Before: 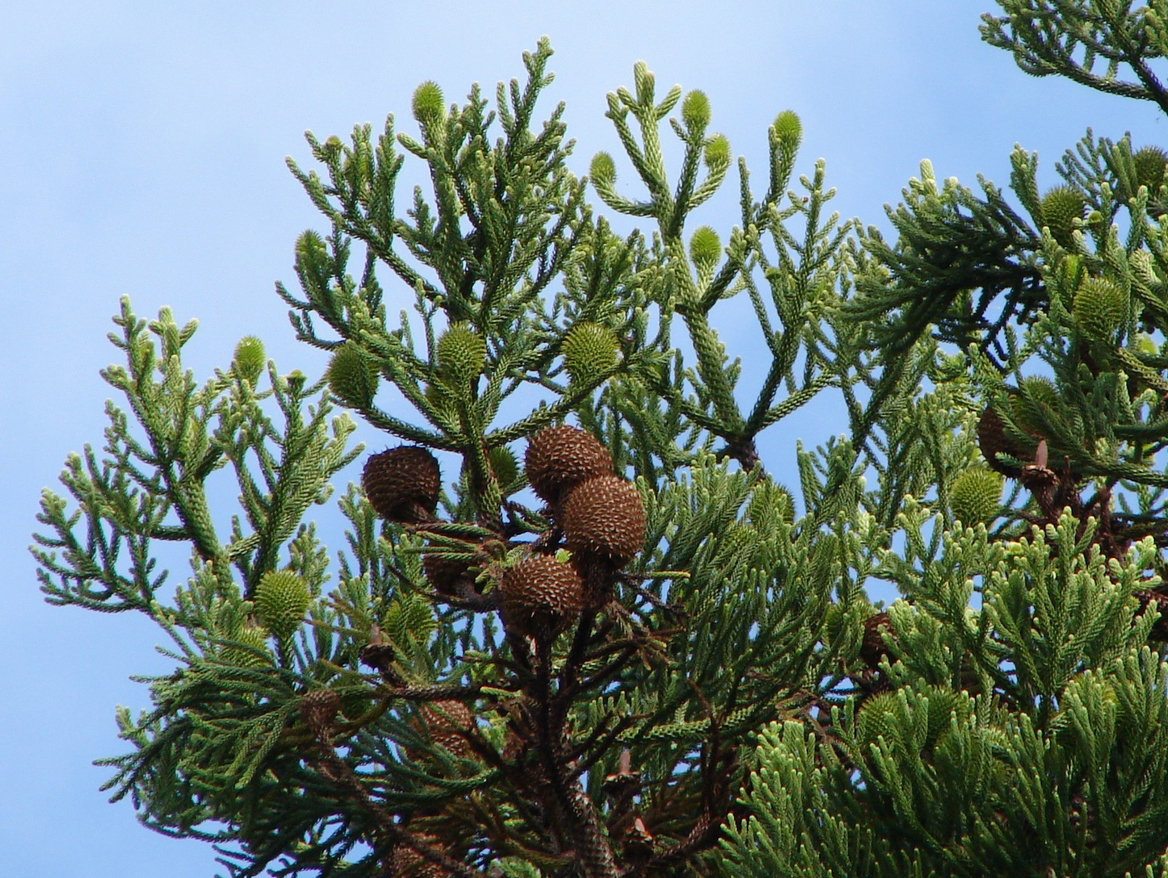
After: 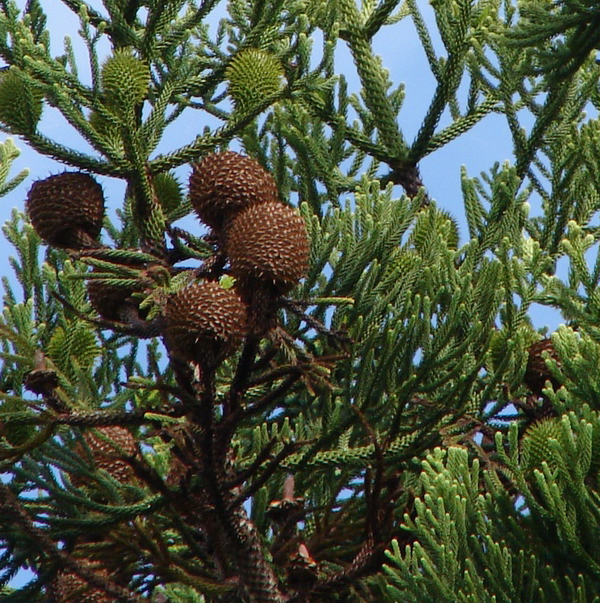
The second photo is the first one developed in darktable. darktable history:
crop and rotate: left 28.782%, top 31.243%, right 19.835%
